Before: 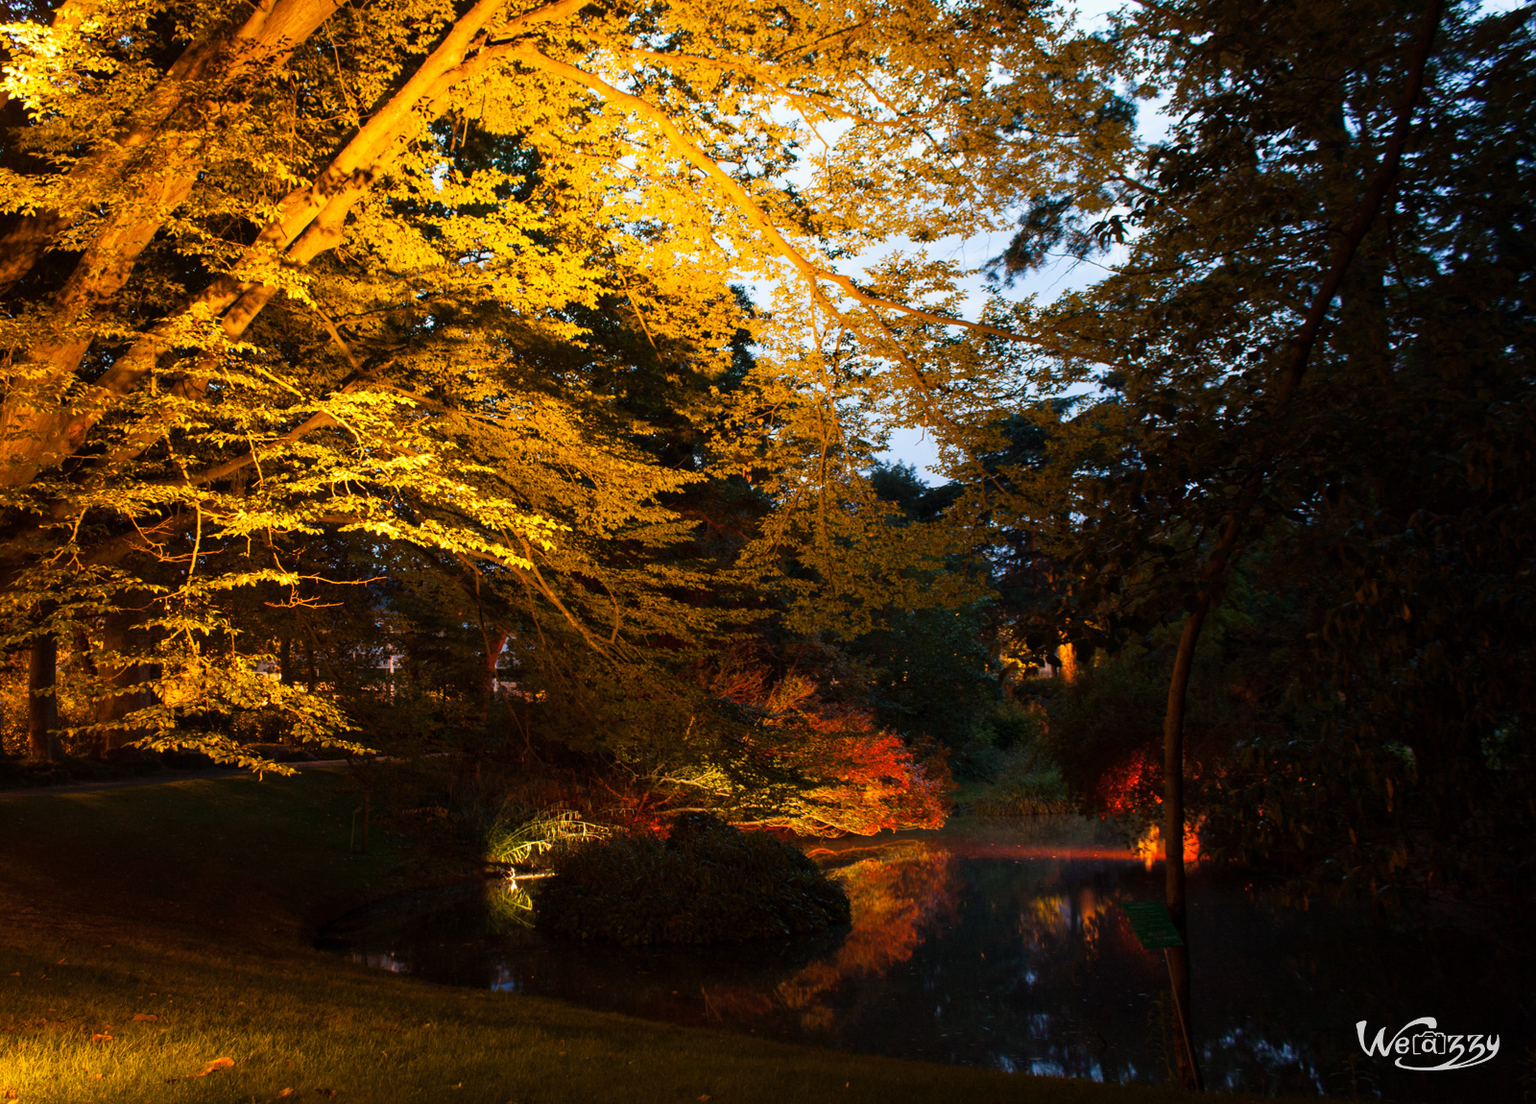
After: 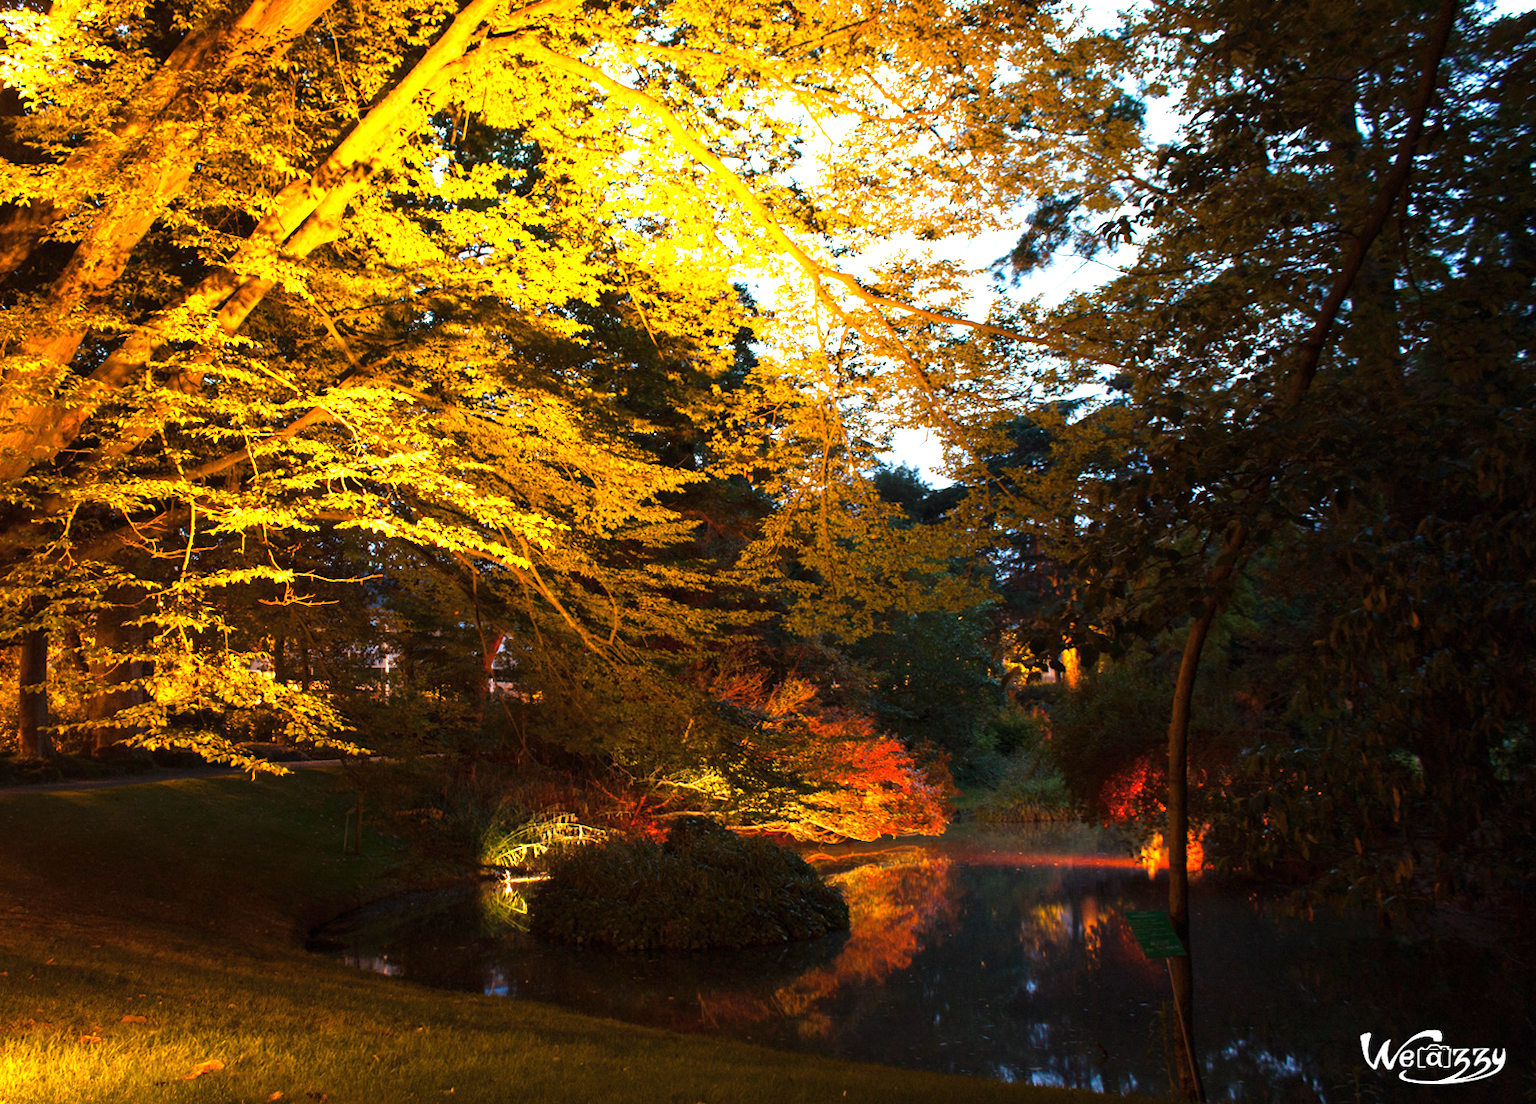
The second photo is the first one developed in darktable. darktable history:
exposure: black level correction 0, exposure 1 EV, compensate highlight preservation false
crop and rotate: angle -0.5°
